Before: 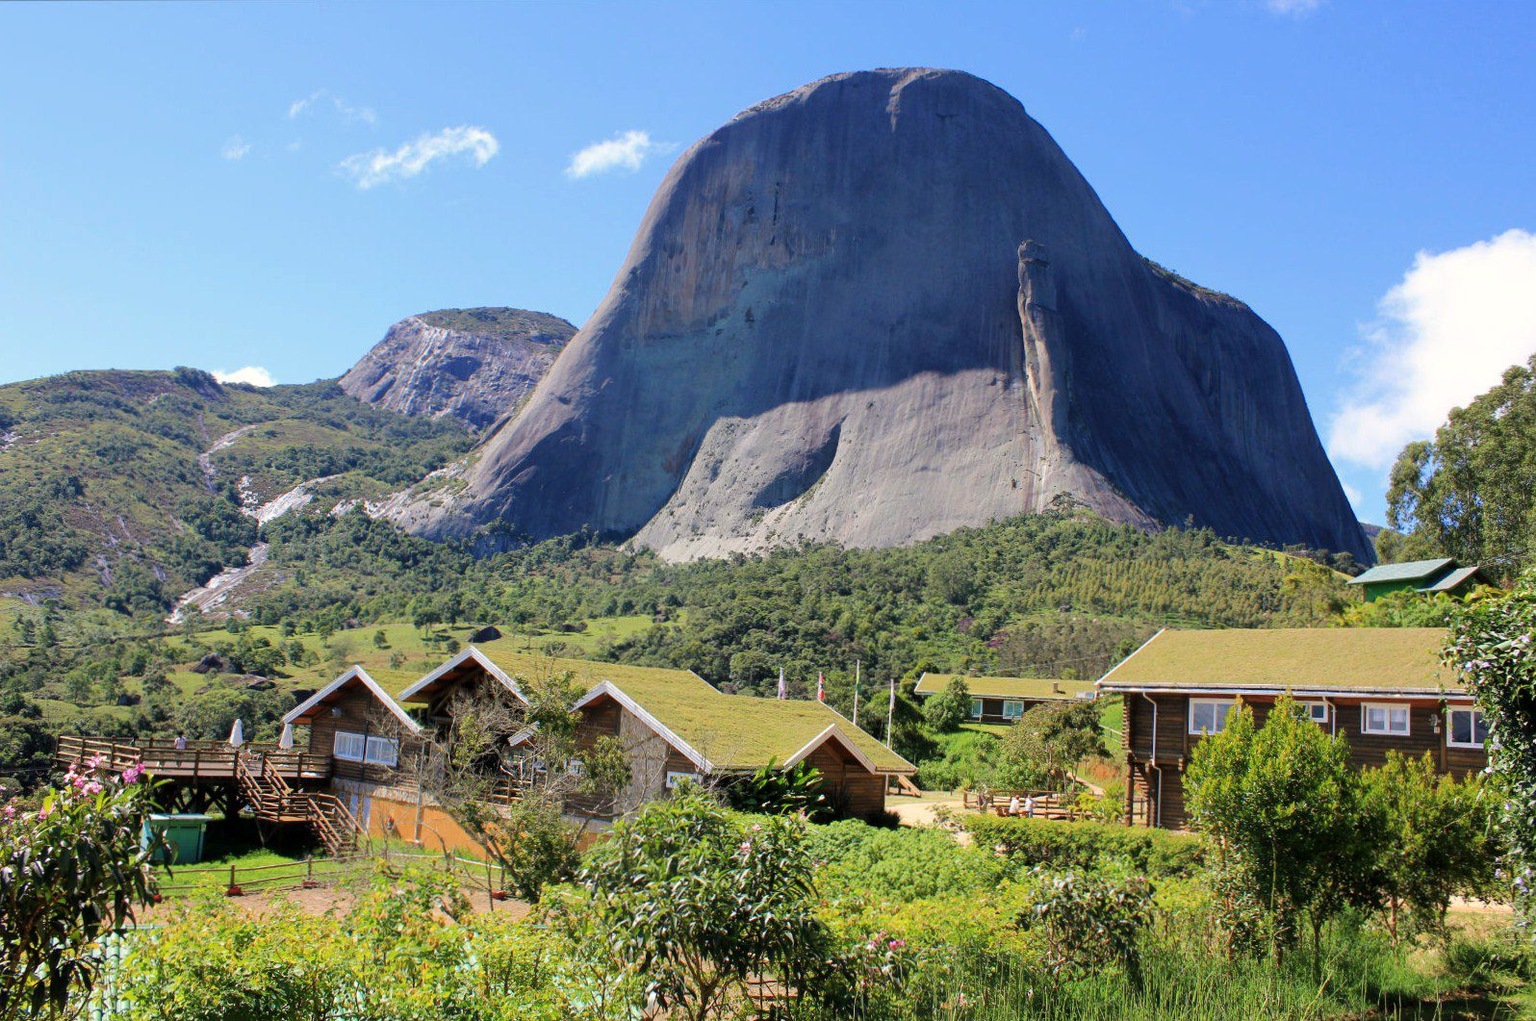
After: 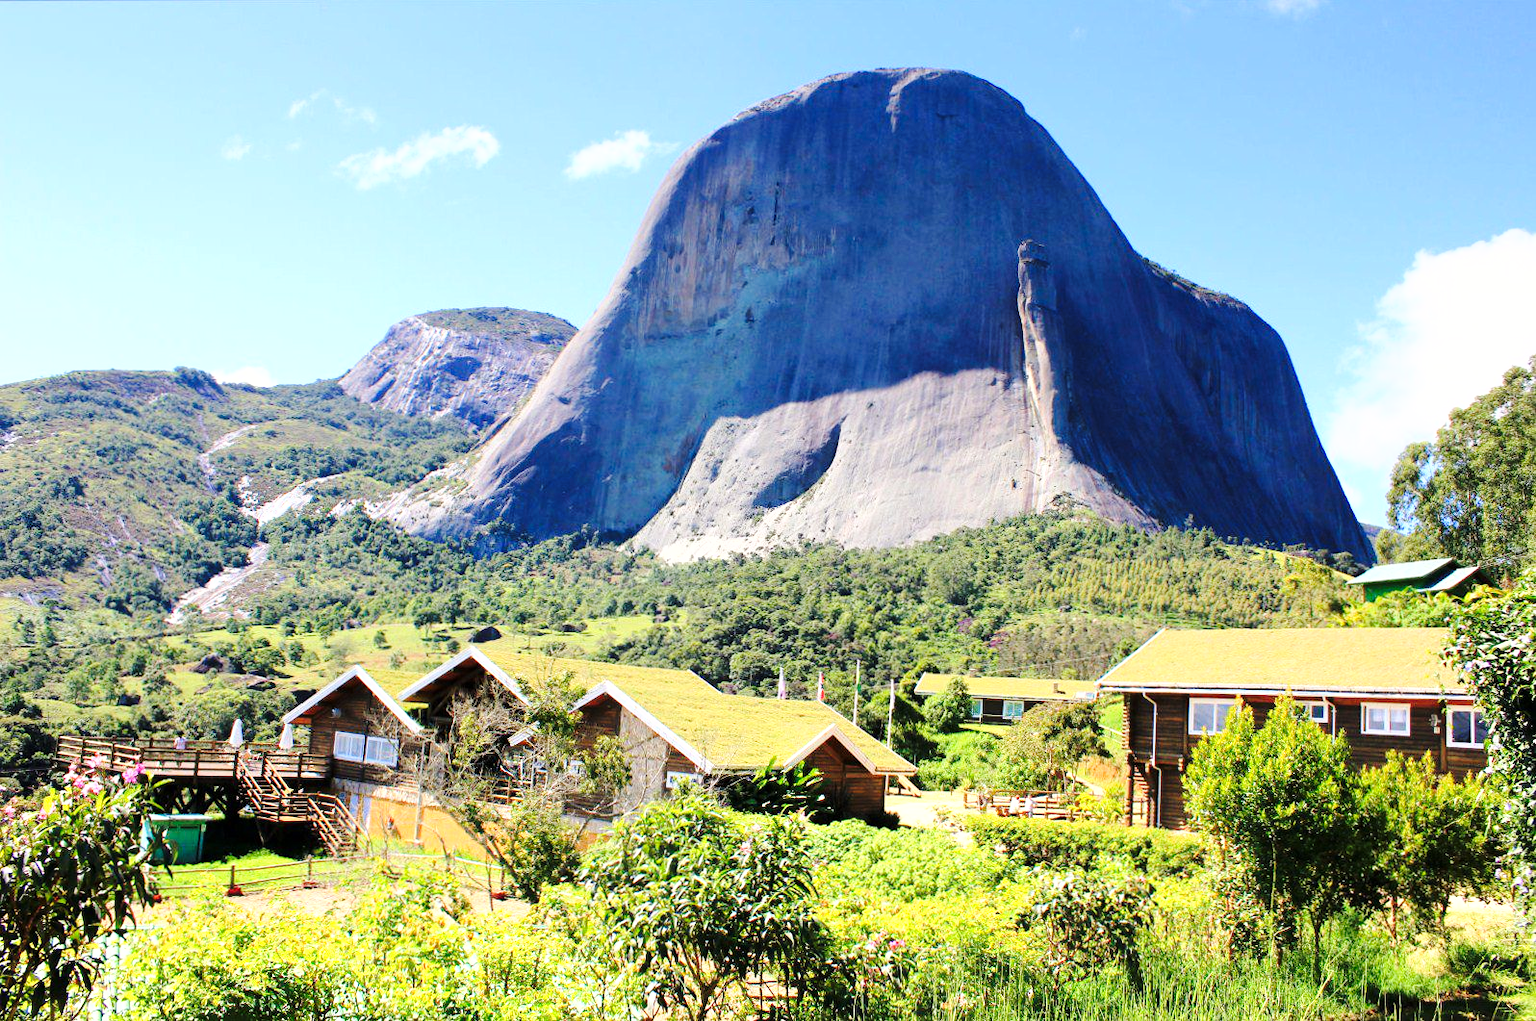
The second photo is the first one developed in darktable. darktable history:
tone curve: curves: ch0 [(0, 0) (0.541, 0.628) (0.906, 0.997)]
graduated density: on, module defaults
base curve: curves: ch0 [(0, 0) (0.028, 0.03) (0.121, 0.232) (0.46, 0.748) (0.859, 0.968) (1, 1)], preserve colors none
